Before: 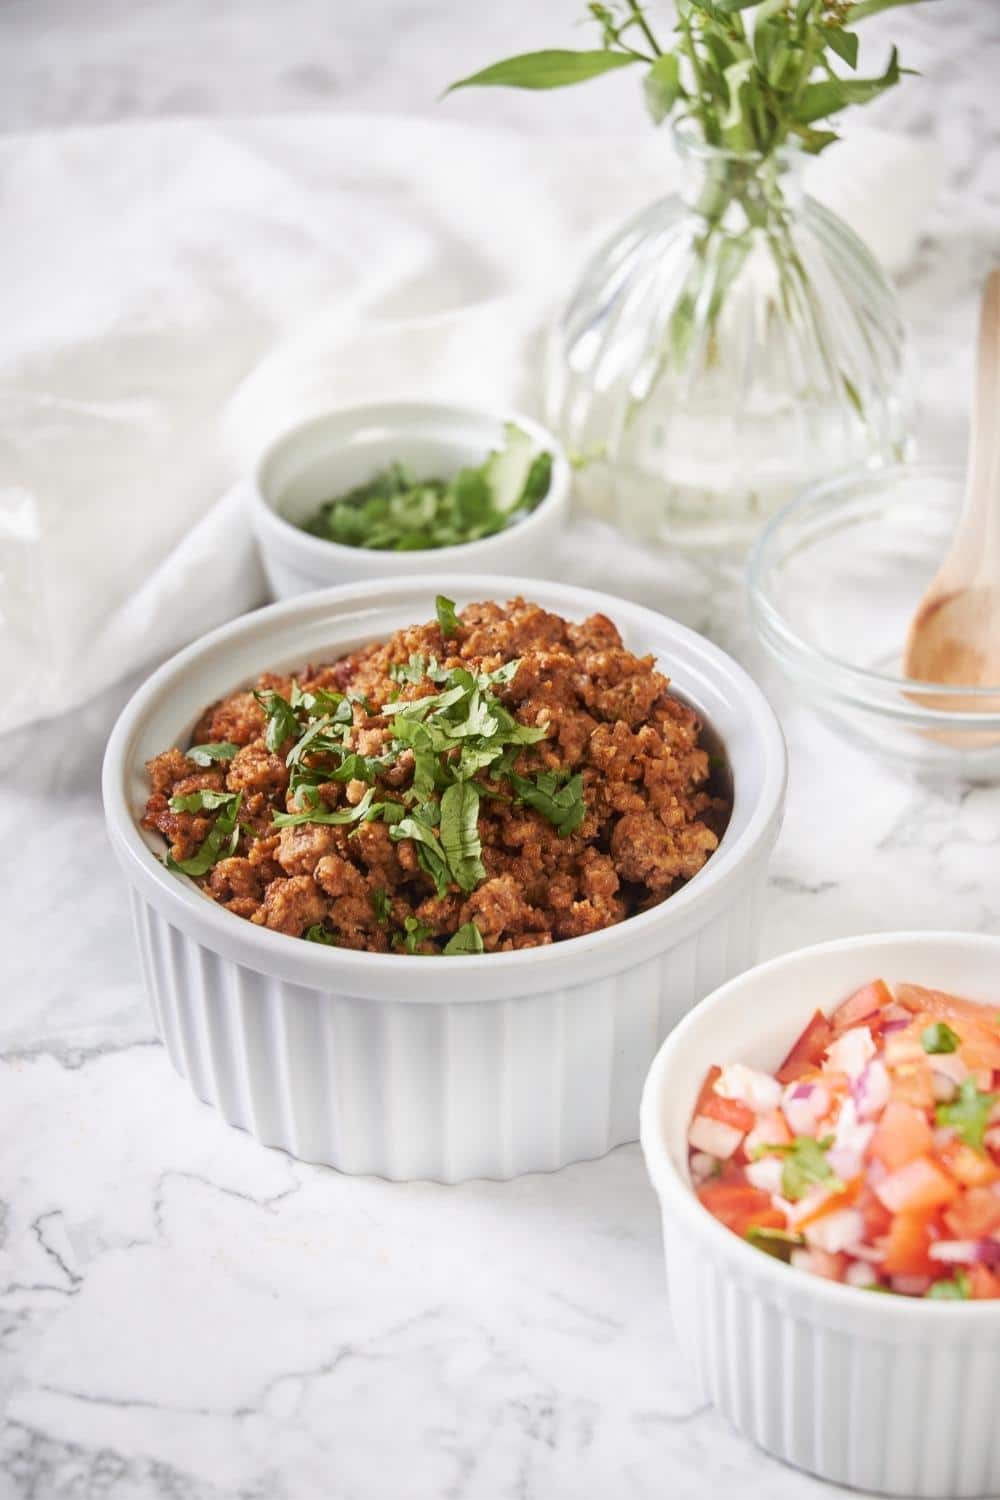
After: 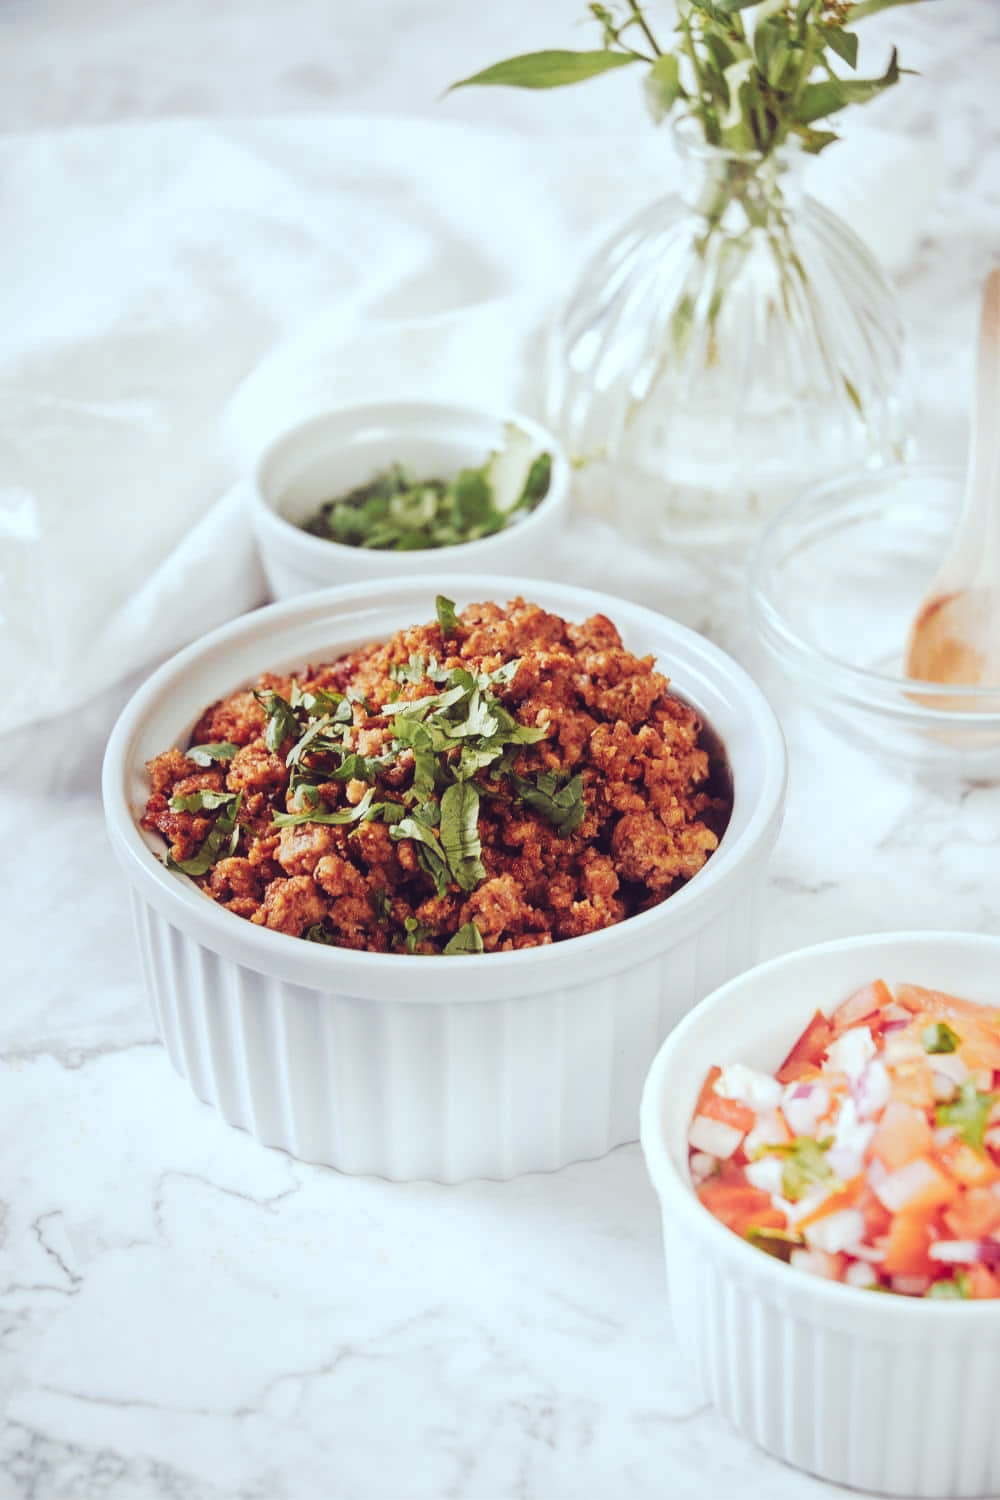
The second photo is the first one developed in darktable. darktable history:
tone curve: curves: ch0 [(0, 0) (0.003, 0.054) (0.011, 0.057) (0.025, 0.056) (0.044, 0.062) (0.069, 0.071) (0.1, 0.088) (0.136, 0.111) (0.177, 0.146) (0.224, 0.19) (0.277, 0.261) (0.335, 0.363) (0.399, 0.458) (0.468, 0.562) (0.543, 0.653) (0.623, 0.725) (0.709, 0.801) (0.801, 0.853) (0.898, 0.915) (1, 1)], preserve colors none
color look up table: target L [97.45, 95.21, 91.27, 80.66, 79.69, 66.72, 61.28, 56.4, 47.21, 48.73, 42.52, 31.47, 8.915, 200.93, 84.81, 77.39, 69.47, 61.65, 62.07, 50.22, 49.76, 36.99, 36.59, 35.3, 36.37, 2.442, 90.29, 78.29, 66.1, 54.32, 62.14, 61.12, 52.74, 54.66, 50.83, 48.51, 48.24, 38.66, 30.41, 33.28, 16.58, 14.81, 87.96, 87.27, 68.95, 61.28, 46.74, 33.65, 30.33], target a [-12.73, -20.51, -29.11, -74.19, -63.84, -61.54, -42.38, -17.23, -31.71, -13, -21.07, -13.15, 3.481, 0, 6.912, 4.781, 32.83, 36.16, 5.447, 62.69, 29.15, 30.75, 45.43, 42.4, 7.38, 18.05, 17.54, 37.35, 50.28, 9.155, 41.01, 81.44, 53.92, 64.69, 4.481, 28.29, 69.29, 43.45, 36.47, 45.61, 37.44, 38.81, -45.01, -19.45, -21.68, -11.76, -14.1, 1.146, 3.791], target b [8.962, 71.62, 43.37, 52.9, 17.78, 35.54, 16.56, 21.47, 27.84, 34.86, -5.899, 12.01, -10.32, -0.001, 7.168, 59.09, 22.39, 48.87, 8.651, 24.59, 3.267, 22.81, 22.59, 8.232, 4.259, -17.88, -18.54, -34.08, -23.59, -47.27, -59.33, -58.53, -5.584, -21.32, -74.47, -27.05, -50.53, -85.83, -14.18, -54.17, -50.01, -32.59, -16.1, -19.16, -40.56, -16.02, -29.63, -13.99, -33.18], num patches 49
